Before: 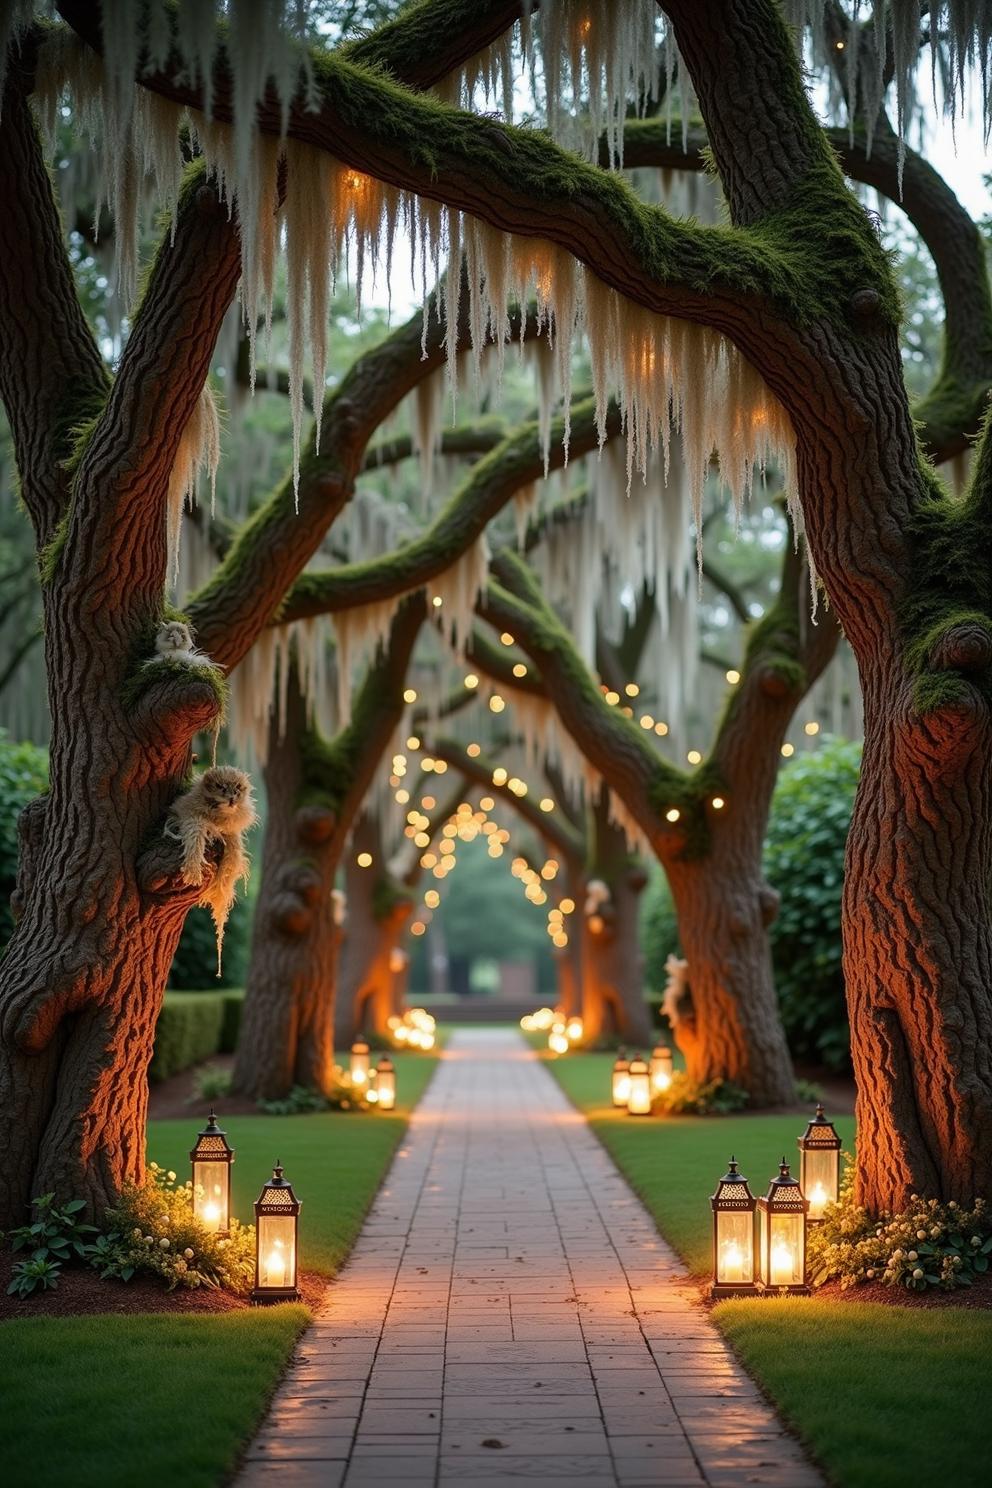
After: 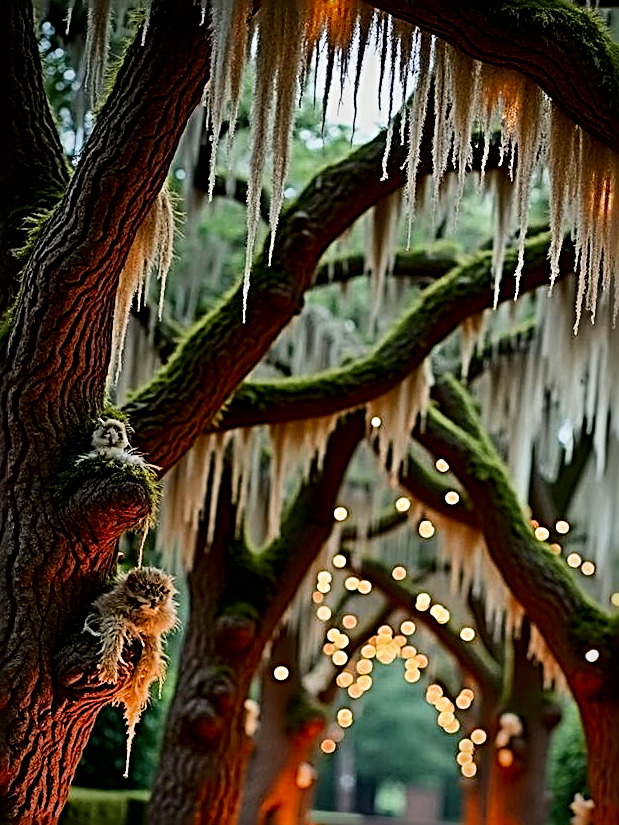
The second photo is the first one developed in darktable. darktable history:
vignetting: fall-off start 80.87%, fall-off radius 61.59%, brightness -0.384, saturation 0.007, center (0, 0.007), automatic ratio true, width/height ratio 1.418
exposure: exposure 0.781 EV, compensate highlight preservation false
sharpen: radius 3.158, amount 1.731
local contrast: mode bilateral grid, contrast 20, coarseness 50, detail 132%, midtone range 0.2
contrast brightness saturation: contrast 0.1, brightness -0.26, saturation 0.14
filmic rgb: black relative exposure -7.65 EV, white relative exposure 4.56 EV, hardness 3.61, color science v6 (2022)
crop and rotate: angle -4.99°, left 2.122%, top 6.945%, right 27.566%, bottom 30.519%
